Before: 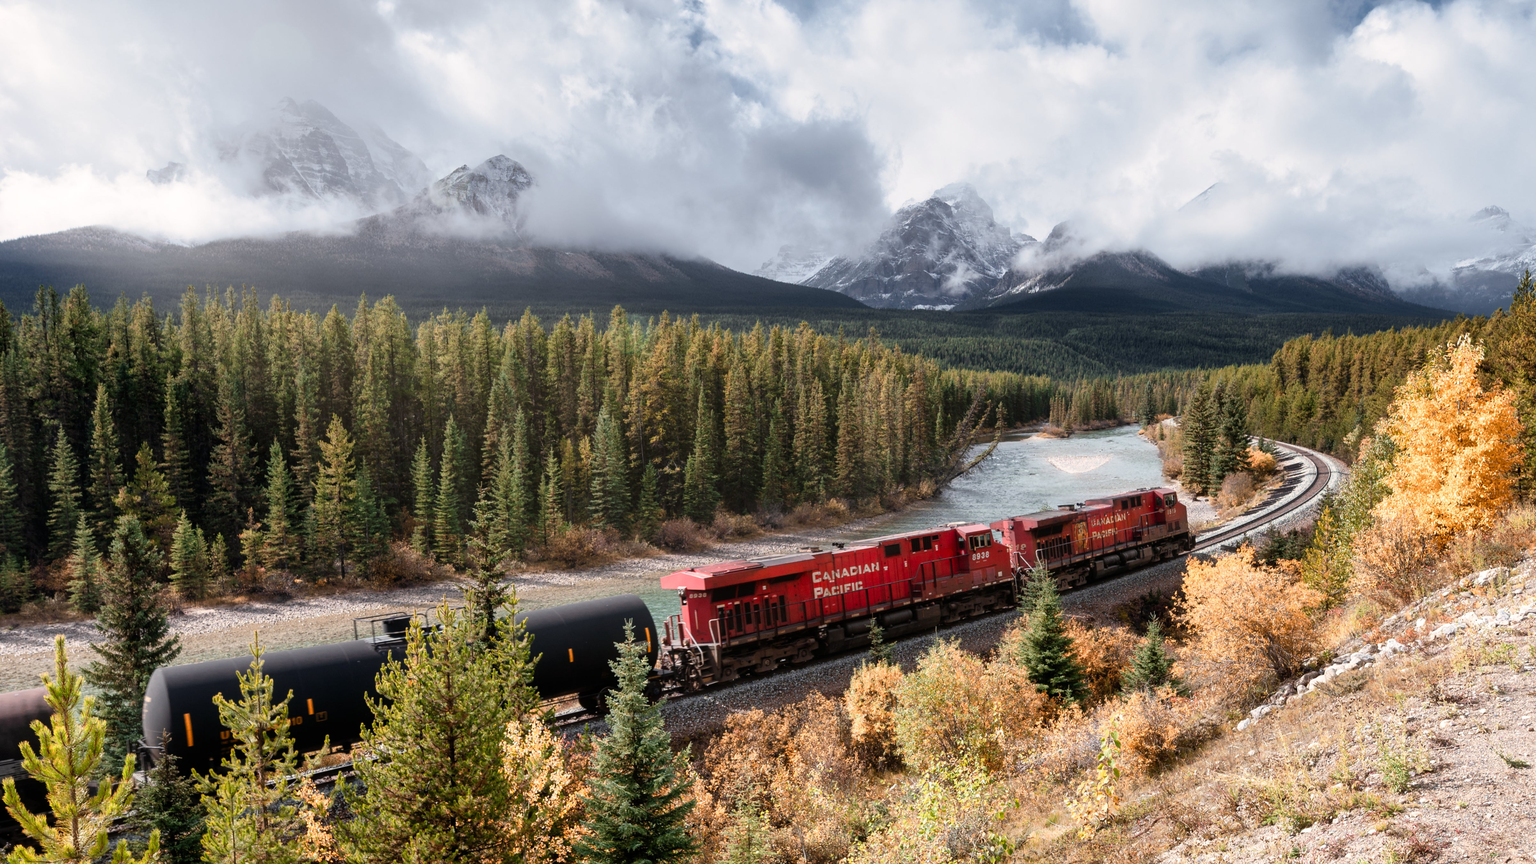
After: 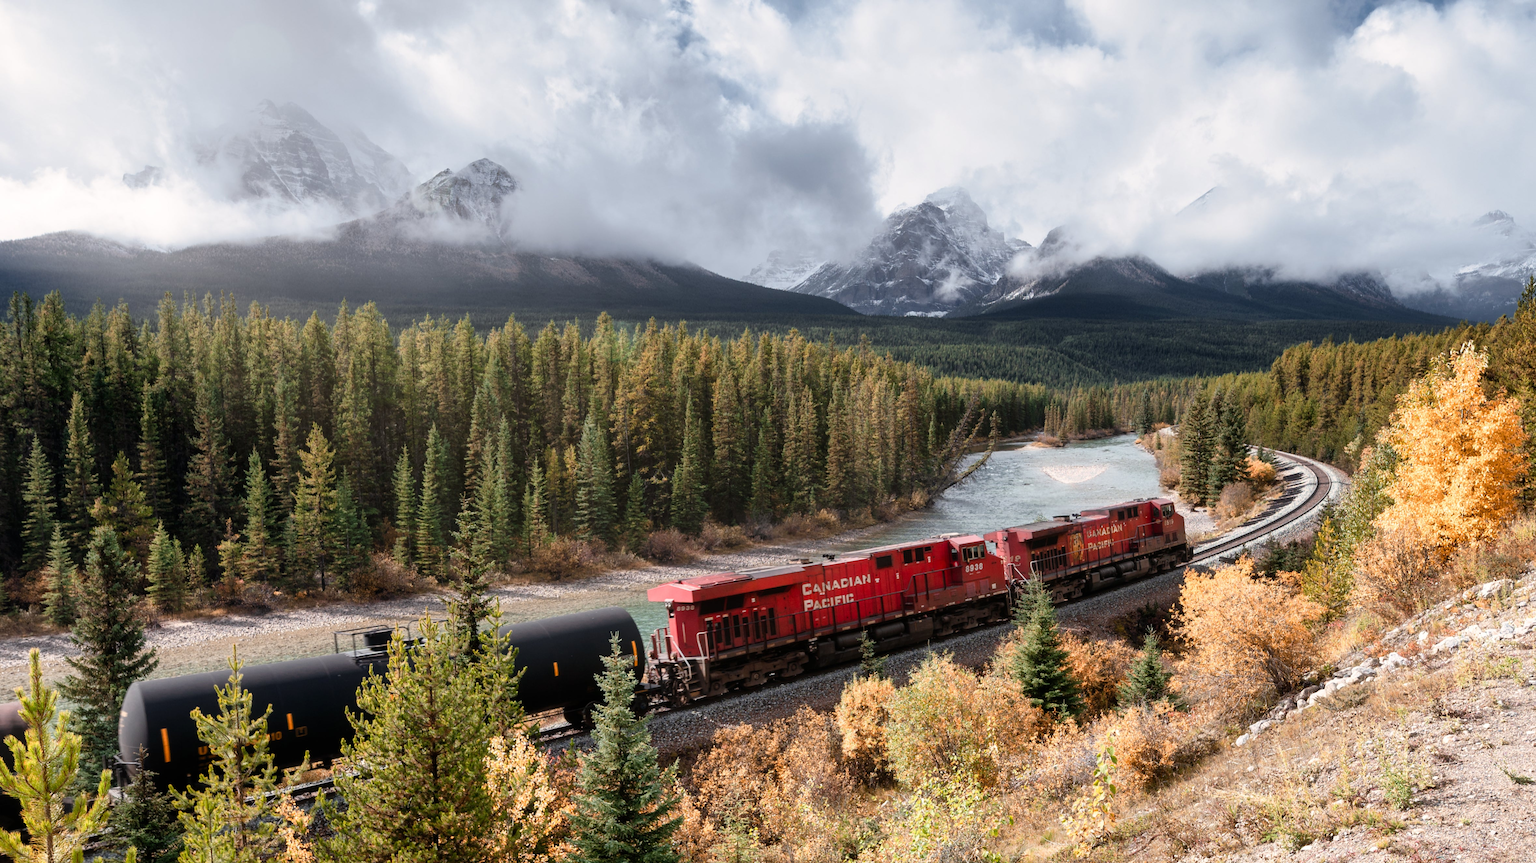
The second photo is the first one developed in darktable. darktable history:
crop: left 1.743%, right 0.268%, bottom 2.011%
